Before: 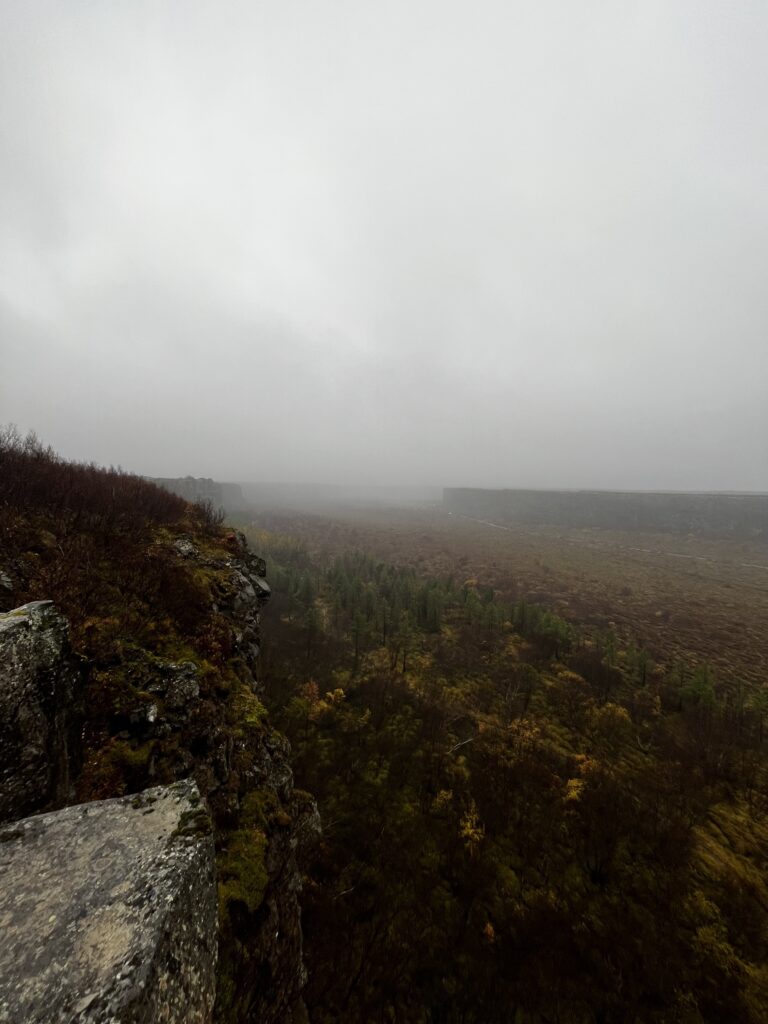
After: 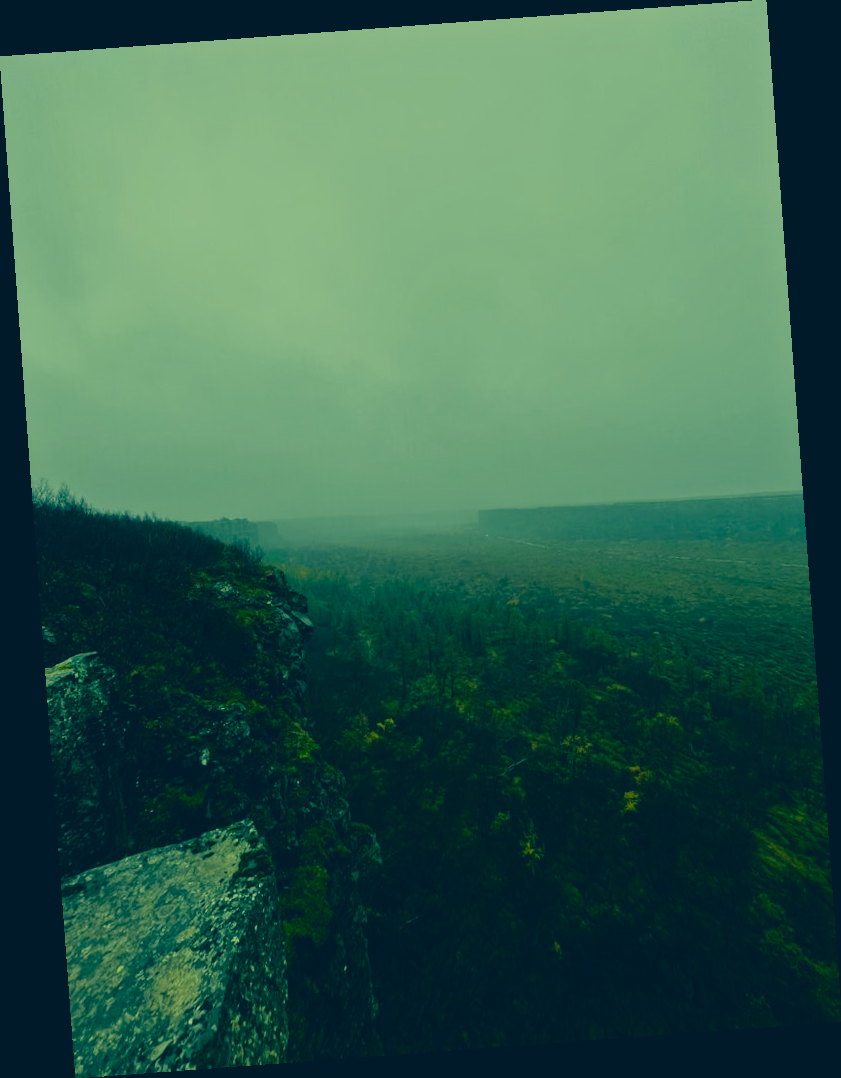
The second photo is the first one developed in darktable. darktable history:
tone equalizer: -8 EV -0.002 EV, -7 EV 0.005 EV, -6 EV -0.008 EV, -5 EV 0.007 EV, -4 EV -0.042 EV, -3 EV -0.233 EV, -2 EV -0.662 EV, -1 EV -0.983 EV, +0 EV -0.969 EV, smoothing diameter 2%, edges refinement/feathering 20, mask exposure compensation -1.57 EV, filter diffusion 5
color correction: highlights a* -15.58, highlights b* 40, shadows a* -40, shadows b* -26.18
rotate and perspective: rotation -4.25°, automatic cropping off
